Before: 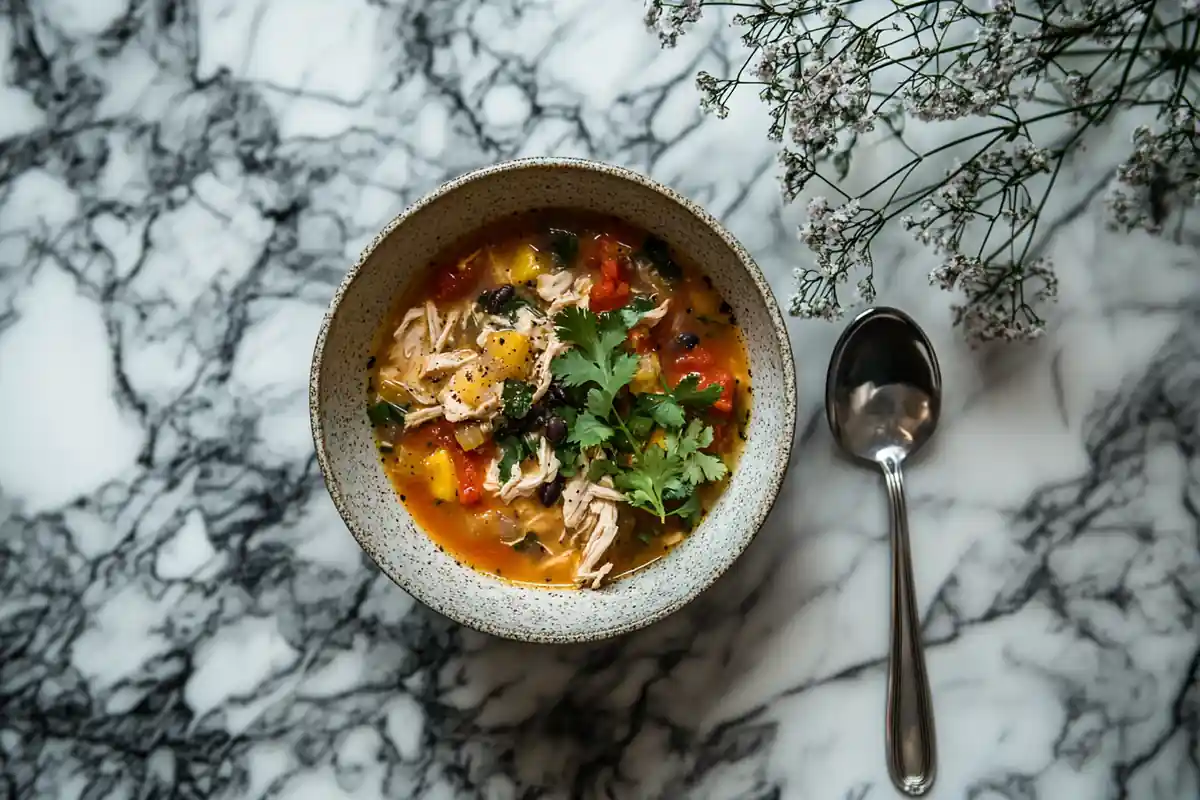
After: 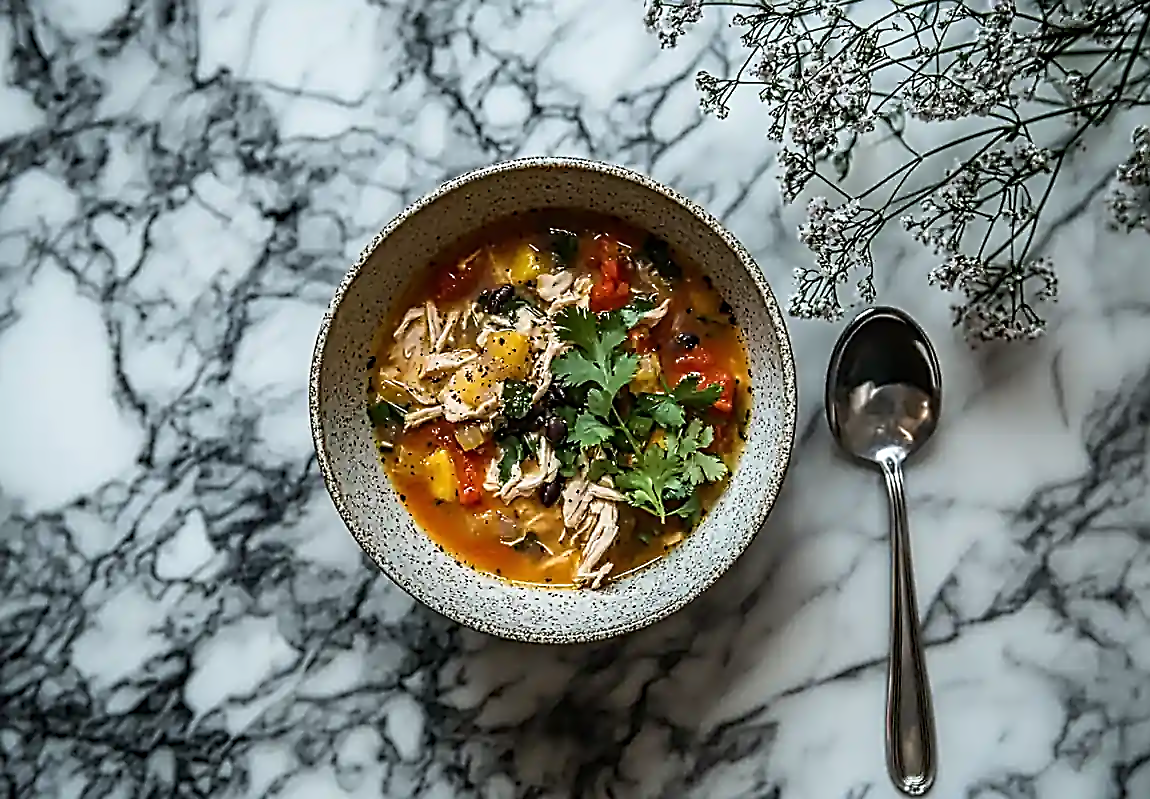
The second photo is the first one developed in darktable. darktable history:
sharpen: on, module defaults
white balance: red 0.982, blue 1.018
crop: right 4.126%, bottom 0.031%
contrast equalizer: y [[0.5, 0.5, 0.5, 0.515, 0.749, 0.84], [0.5 ×6], [0.5 ×6], [0, 0, 0, 0.001, 0.067, 0.262], [0 ×6]]
